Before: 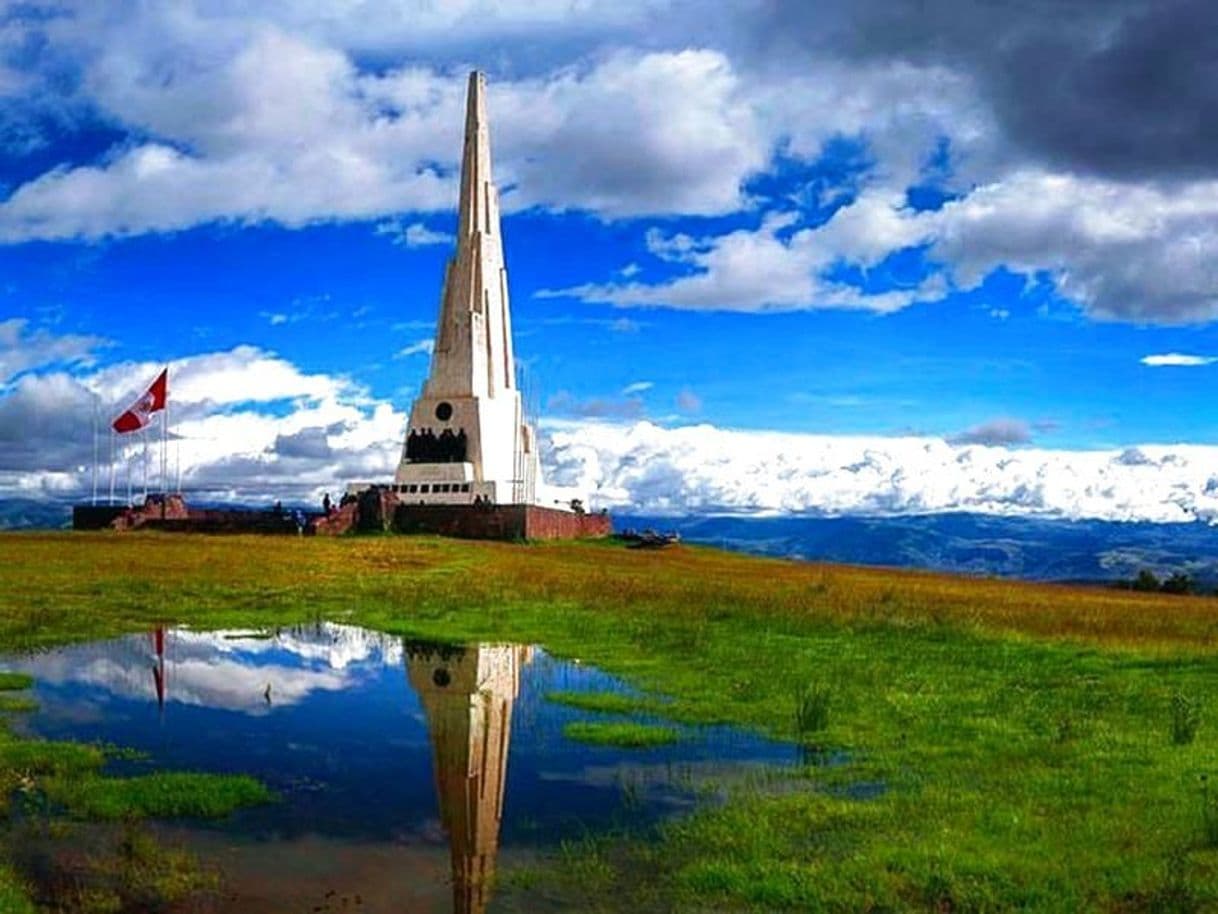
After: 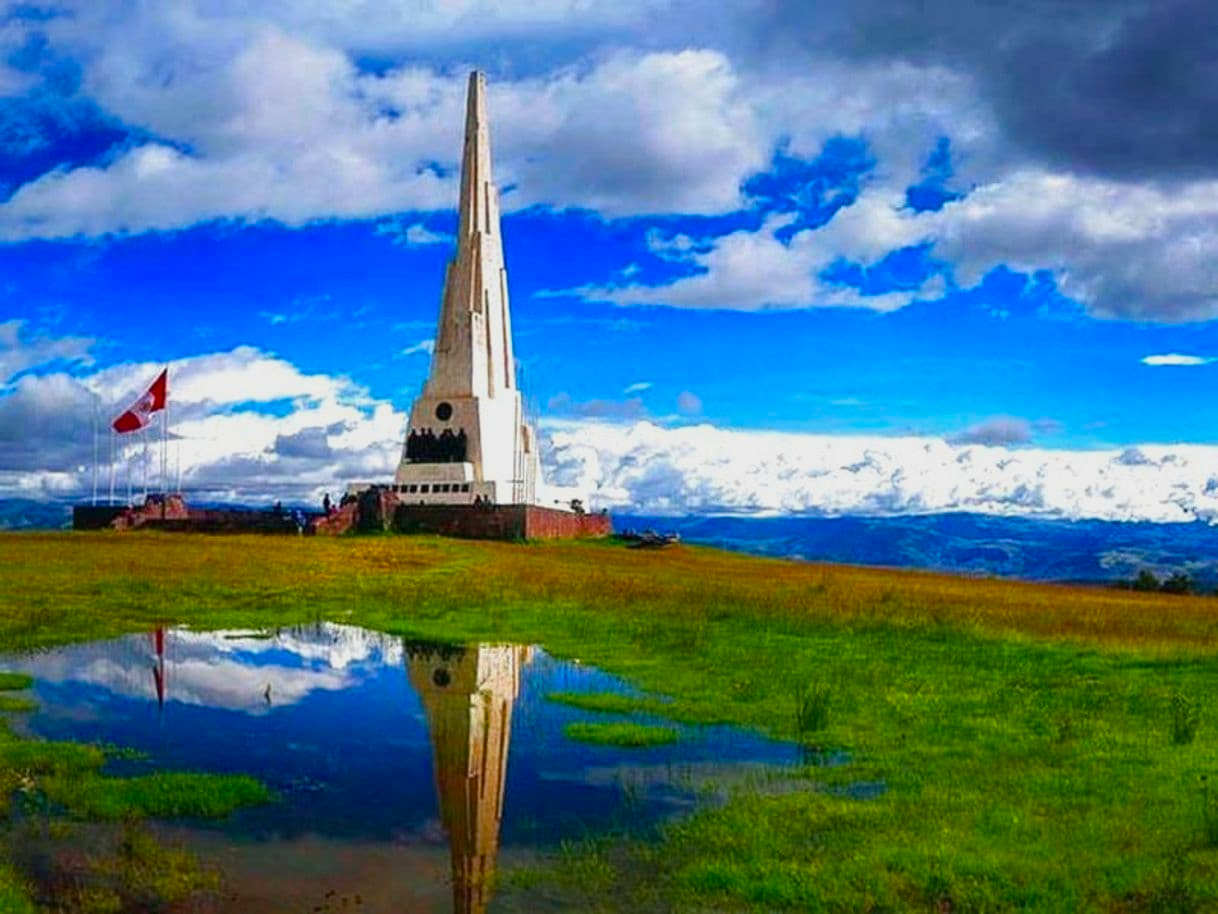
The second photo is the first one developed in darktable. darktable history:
color balance rgb: shadows lift › chroma 2.002%, shadows lift › hue 250.33°, perceptual saturation grading › global saturation 25.136%, contrast -10.579%
